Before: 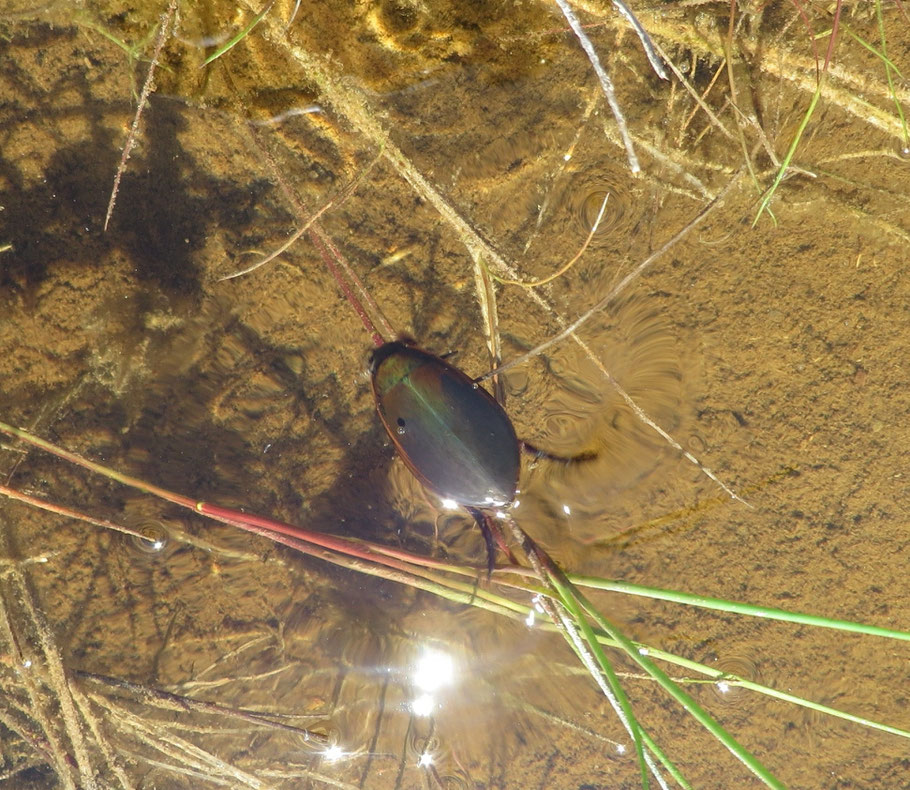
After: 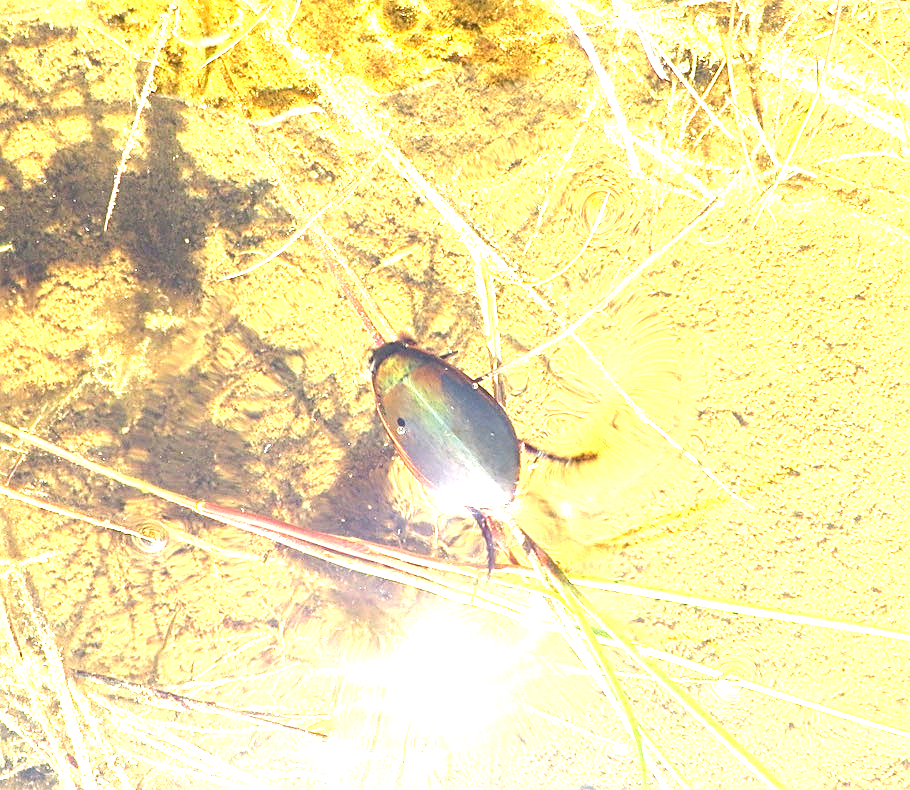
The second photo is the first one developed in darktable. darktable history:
color correction: highlights a* -2.68, highlights b* 2.57
sharpen: on, module defaults
exposure: black level correction 0.001, exposure 2.607 EV, compensate exposure bias true, compensate highlight preservation false
